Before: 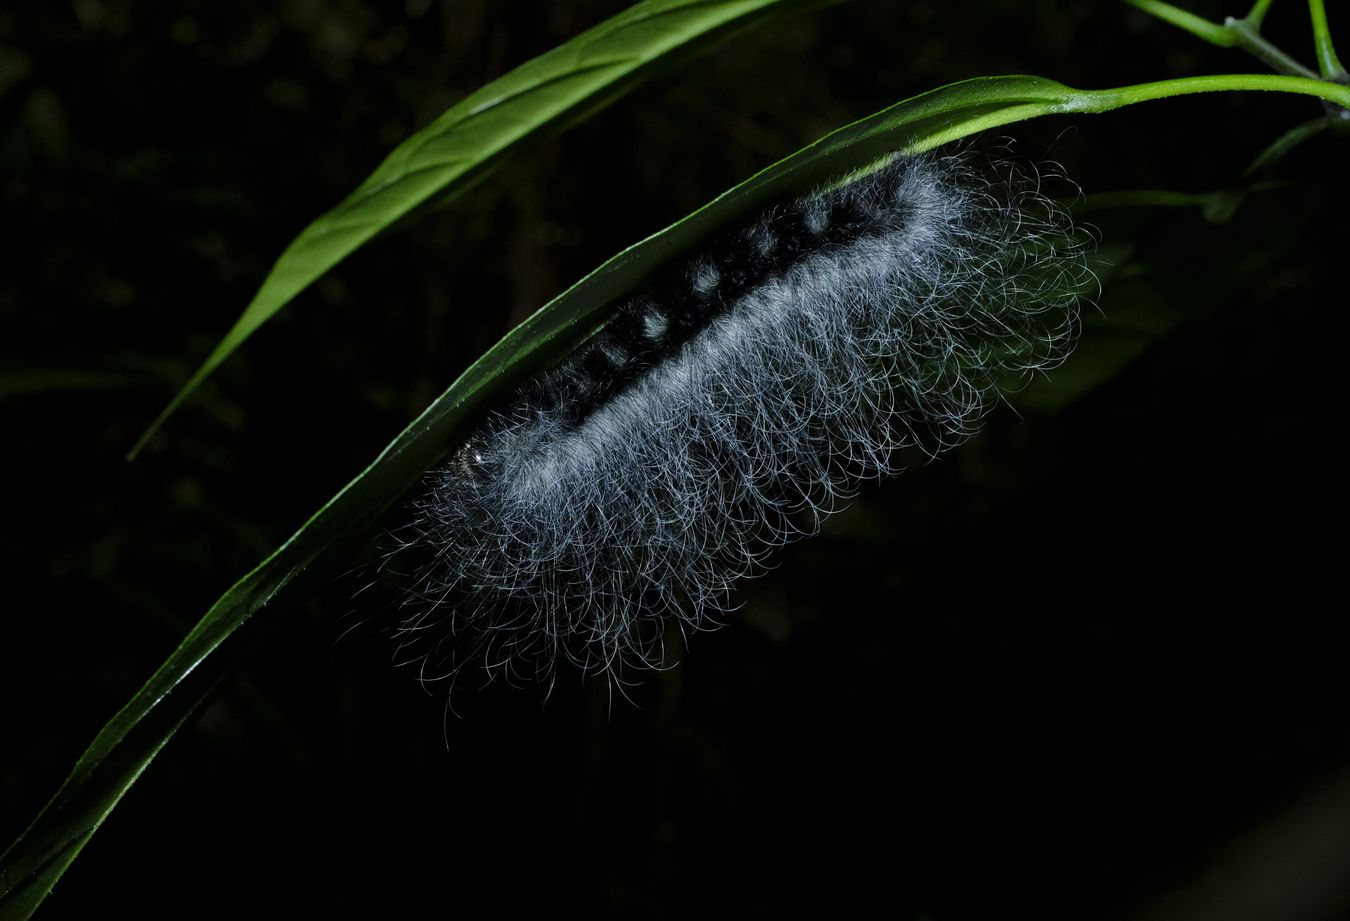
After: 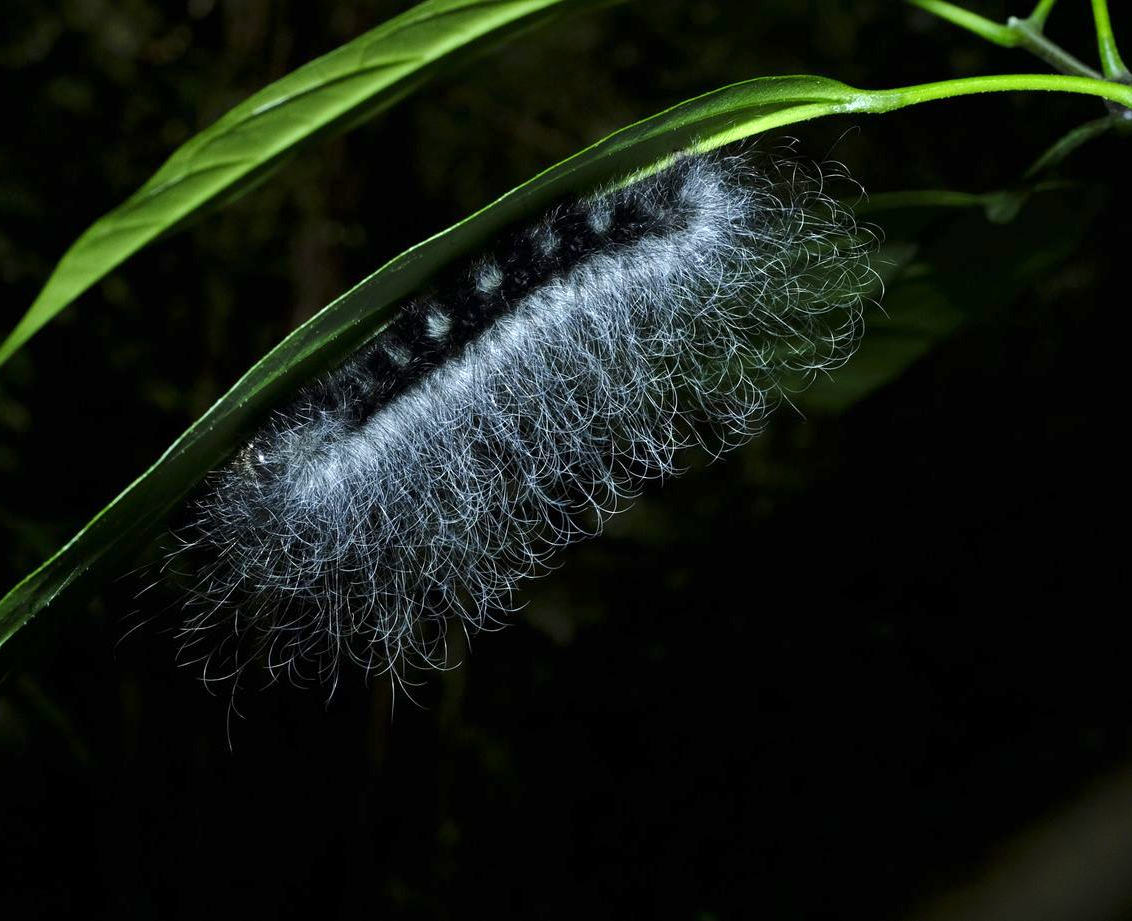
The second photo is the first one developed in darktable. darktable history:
exposure: exposure 1 EV, compensate highlight preservation false
crop: left 16.113%
